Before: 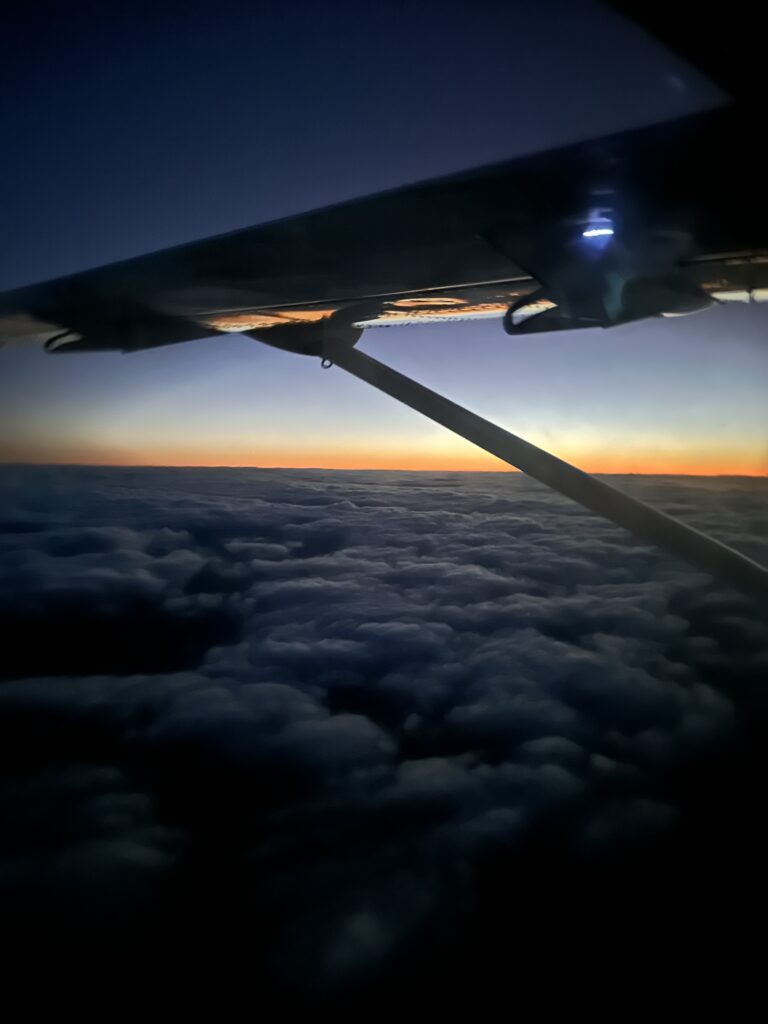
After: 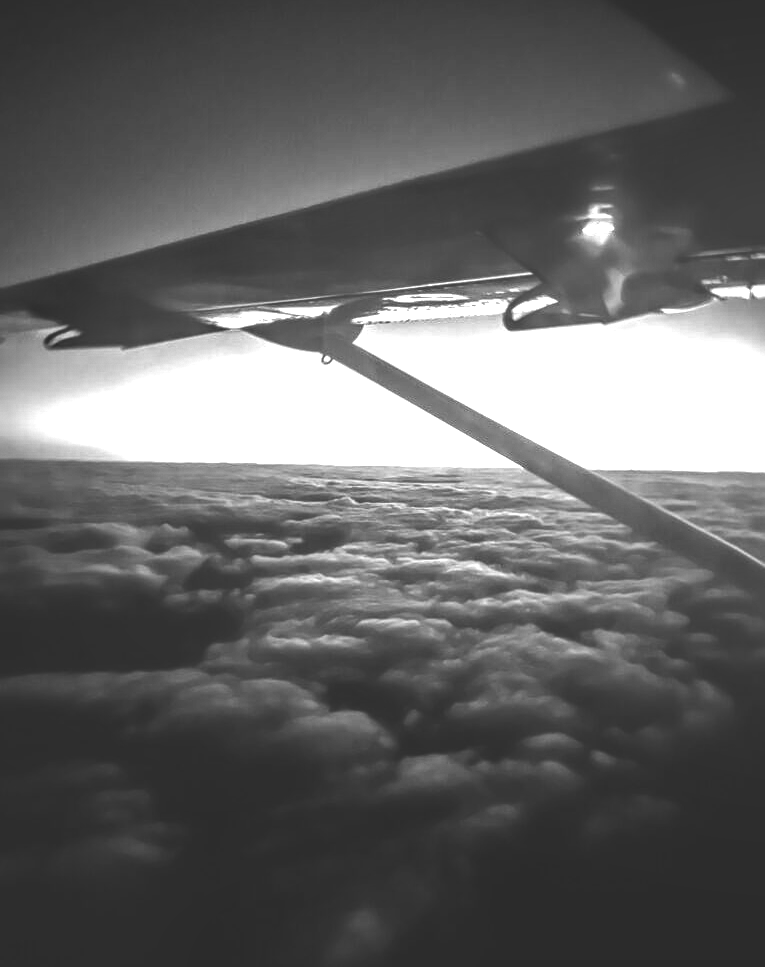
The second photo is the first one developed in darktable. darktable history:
crop: top 0.448%, right 0.264%, bottom 5.045%
exposure: black level correction 0, exposure 1.975 EV, compensate exposure bias true, compensate highlight preservation false
rgb curve: curves: ch0 [(0, 0.186) (0.314, 0.284) (0.576, 0.466) (0.805, 0.691) (0.936, 0.886)]; ch1 [(0, 0.186) (0.314, 0.284) (0.581, 0.534) (0.771, 0.746) (0.936, 0.958)]; ch2 [(0, 0.216) (0.275, 0.39) (1, 1)], mode RGB, independent channels, compensate middle gray true, preserve colors none
local contrast: highlights 0%, shadows 0%, detail 182%
color zones: curves: ch0 [(0.068, 0.464) (0.25, 0.5) (0.48, 0.508) (0.75, 0.536) (0.886, 0.476) (0.967, 0.456)]; ch1 [(0.066, 0.456) (0.25, 0.5) (0.616, 0.508) (0.746, 0.56) (0.934, 0.444)]
monochrome: on, module defaults
